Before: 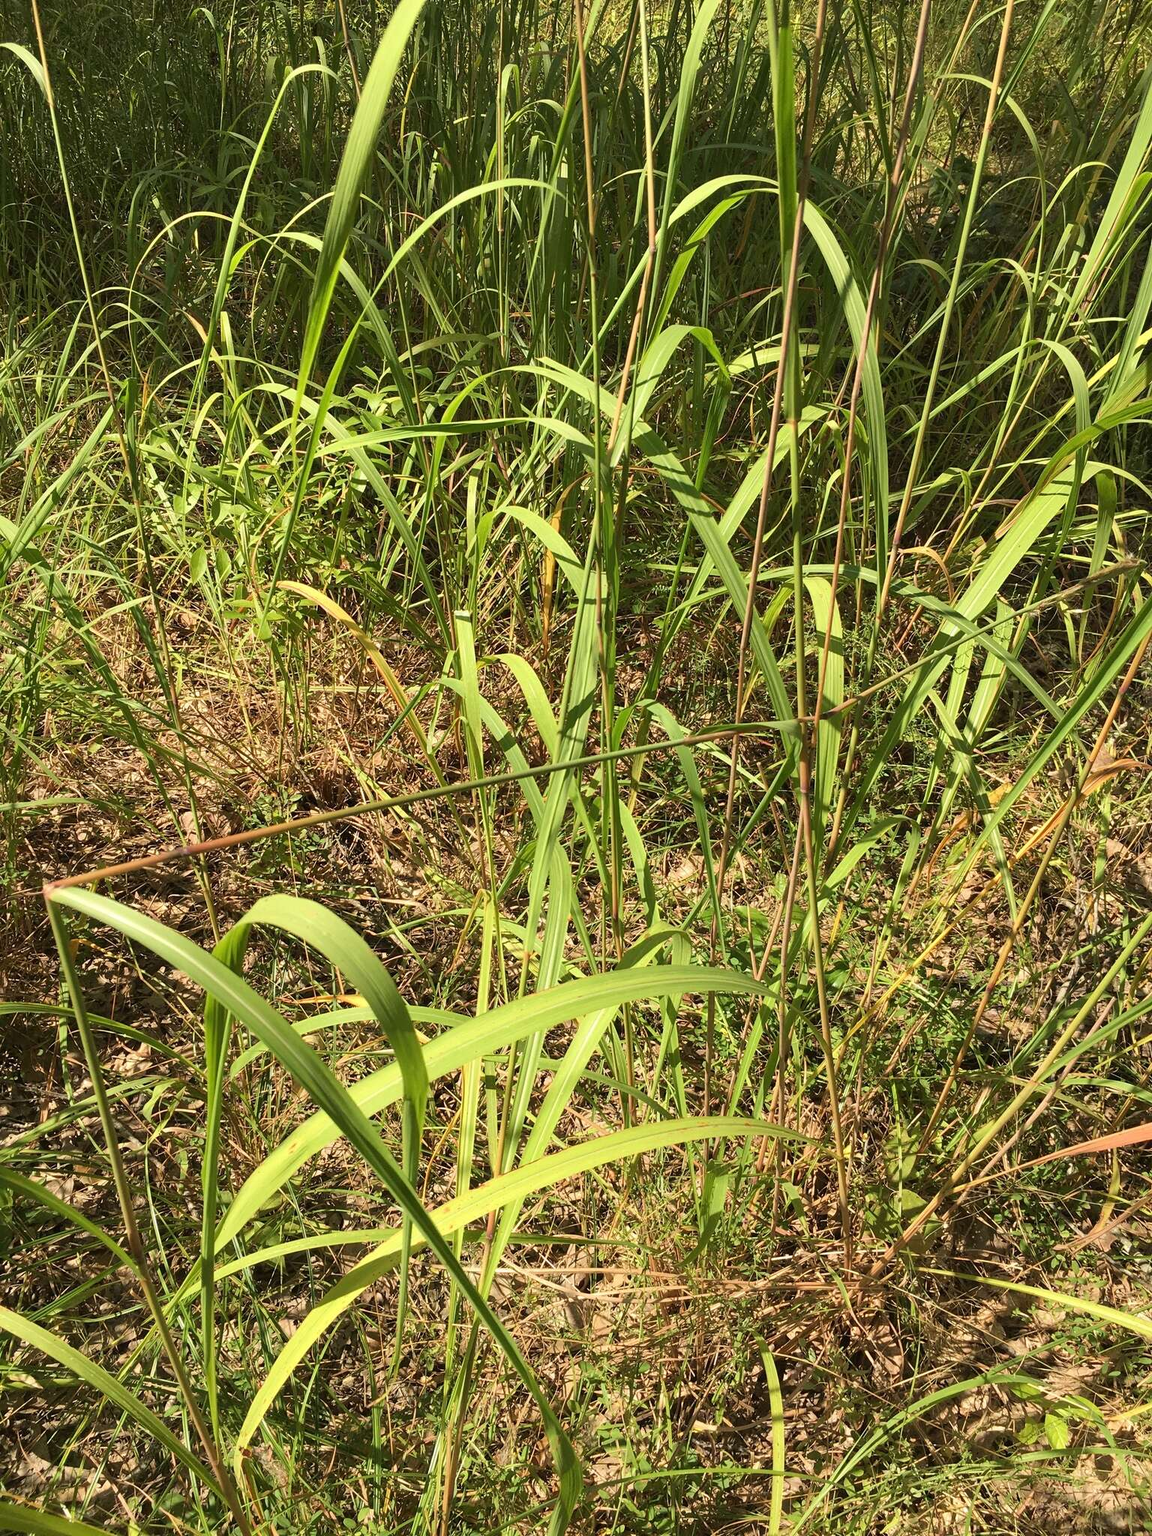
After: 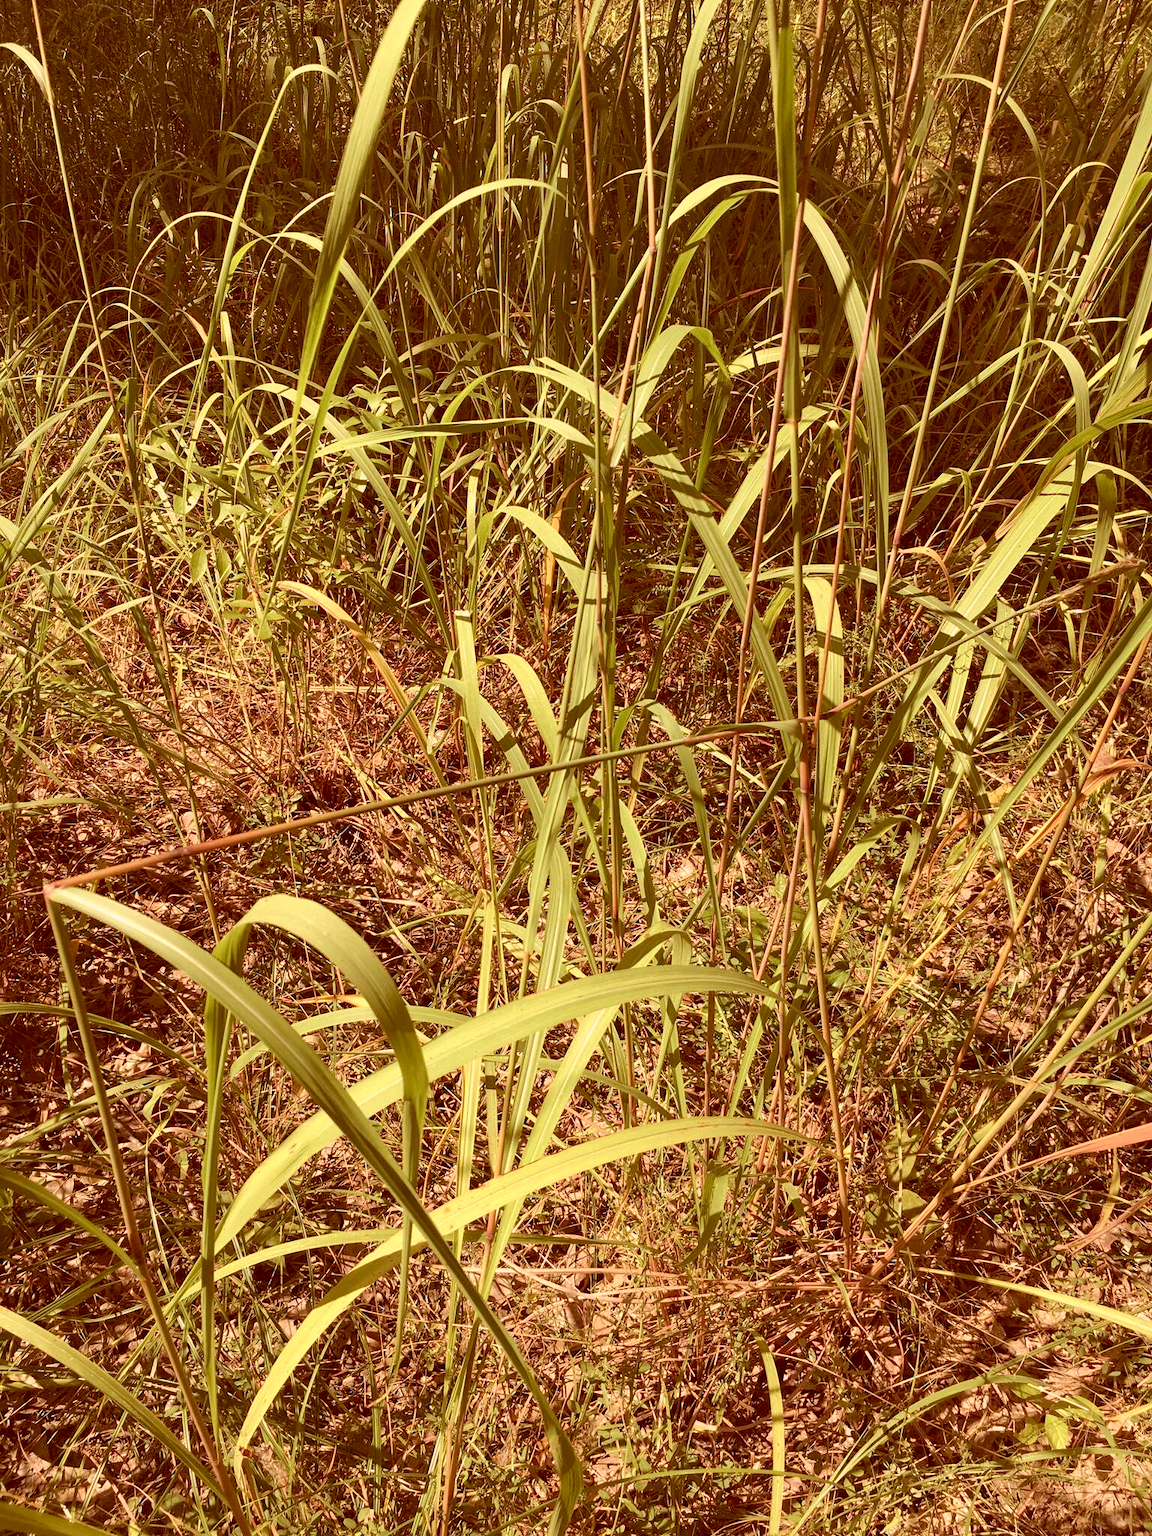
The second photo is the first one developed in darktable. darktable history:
color correction: highlights a* 9.48, highlights b* 8.95, shadows a* 39.87, shadows b* 39.84, saturation 0.772
